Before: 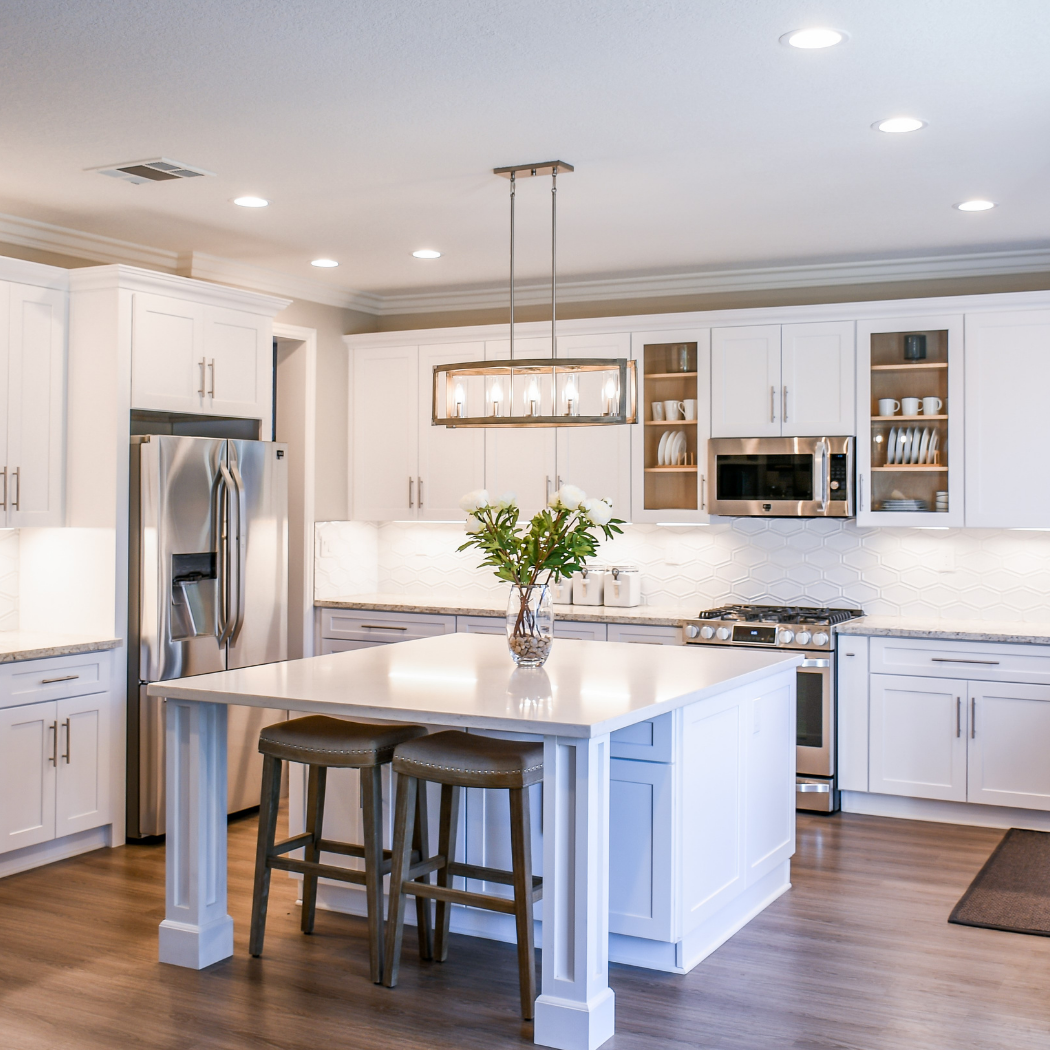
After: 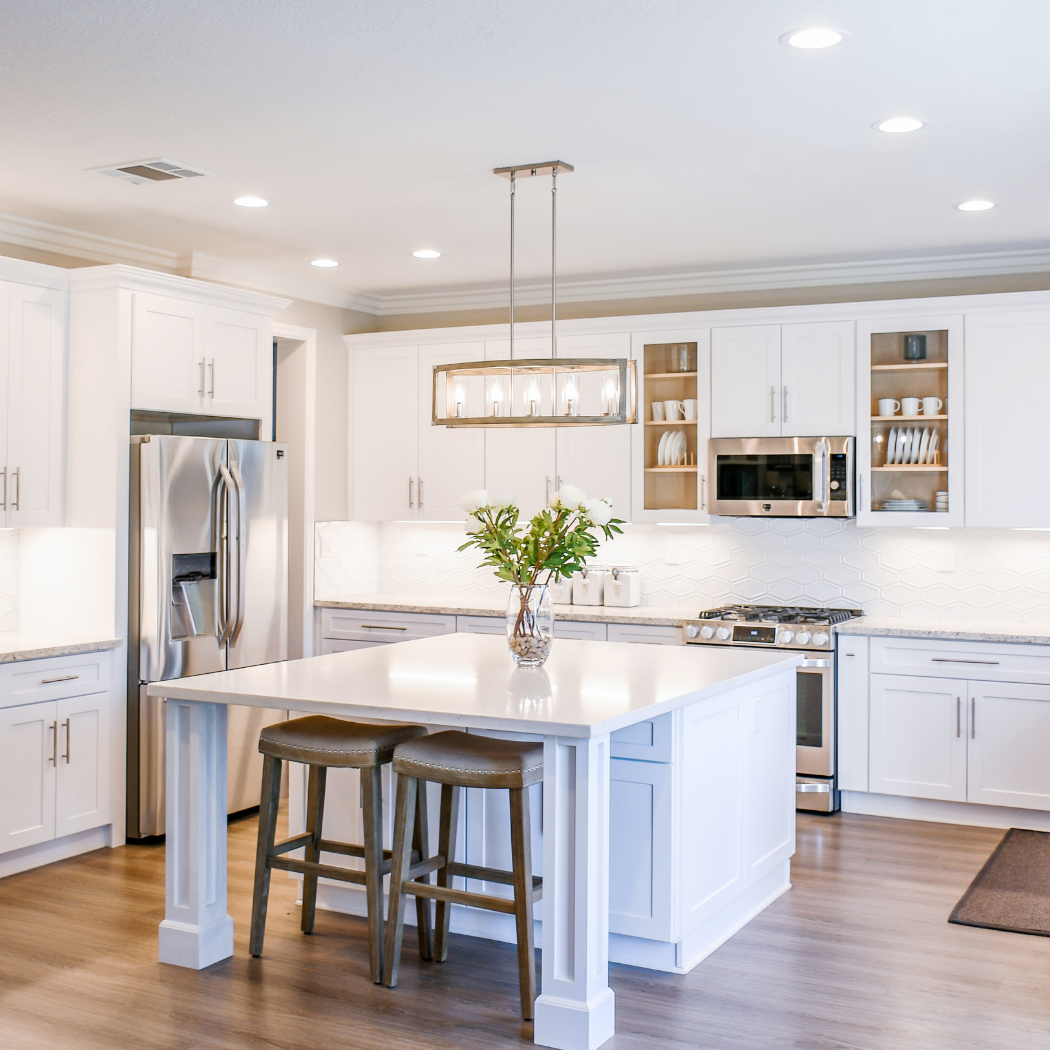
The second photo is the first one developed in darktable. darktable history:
color correction: highlights a* -0.221, highlights b* -0.095
base curve: curves: ch0 [(0, 0) (0.158, 0.273) (0.879, 0.895) (1, 1)], preserve colors none
